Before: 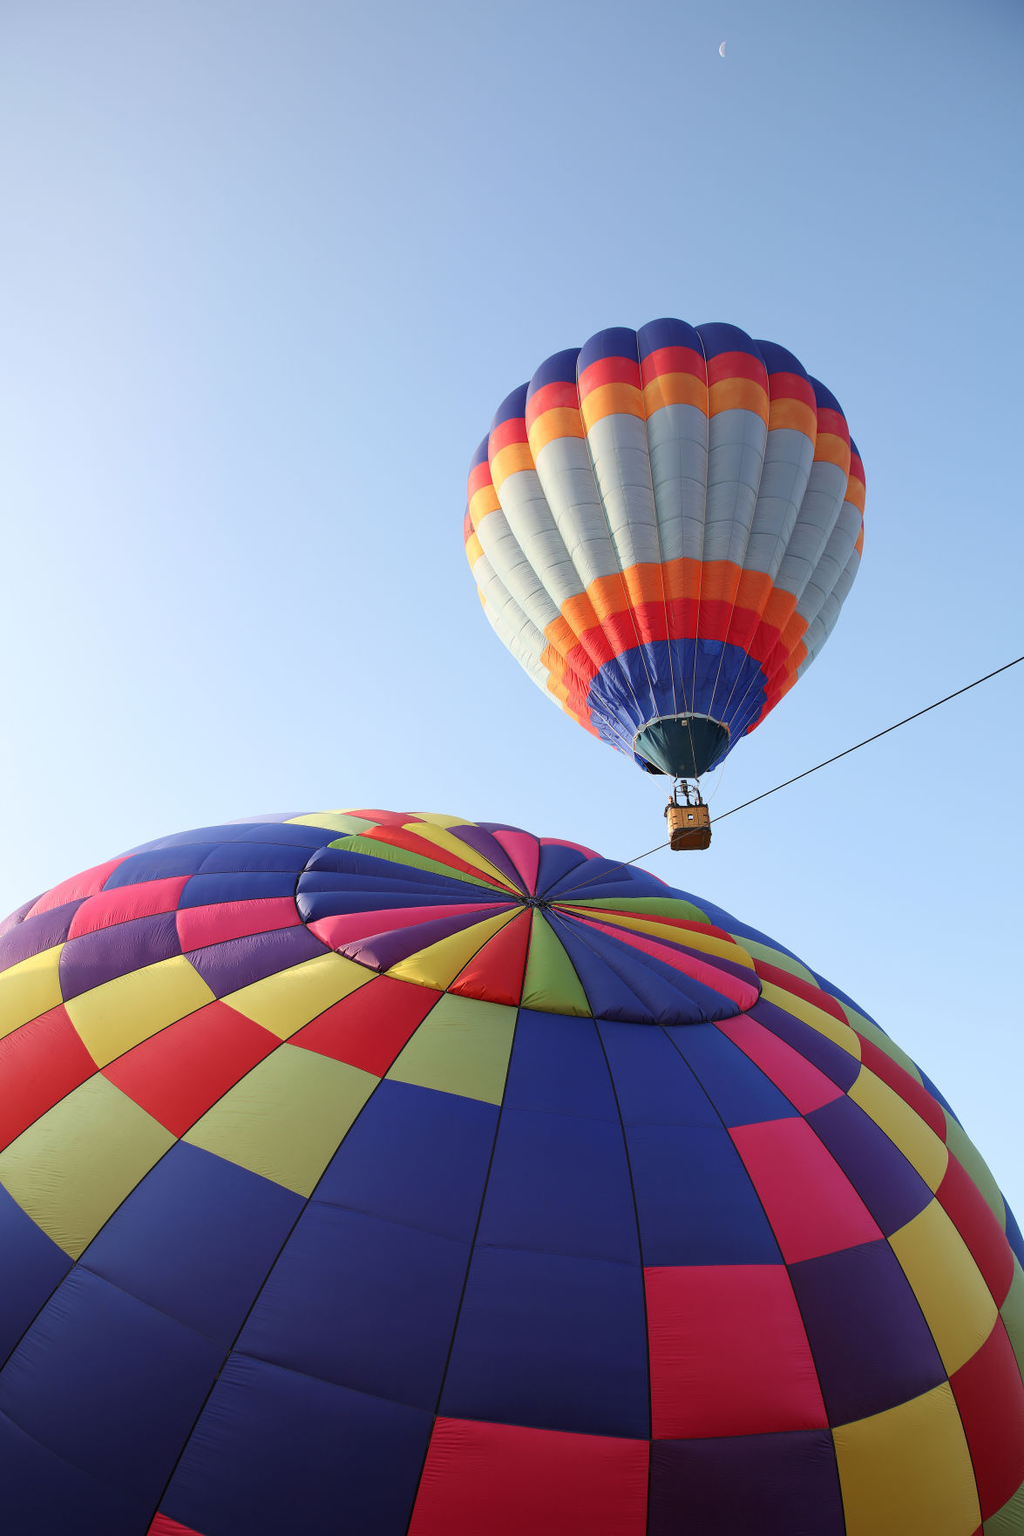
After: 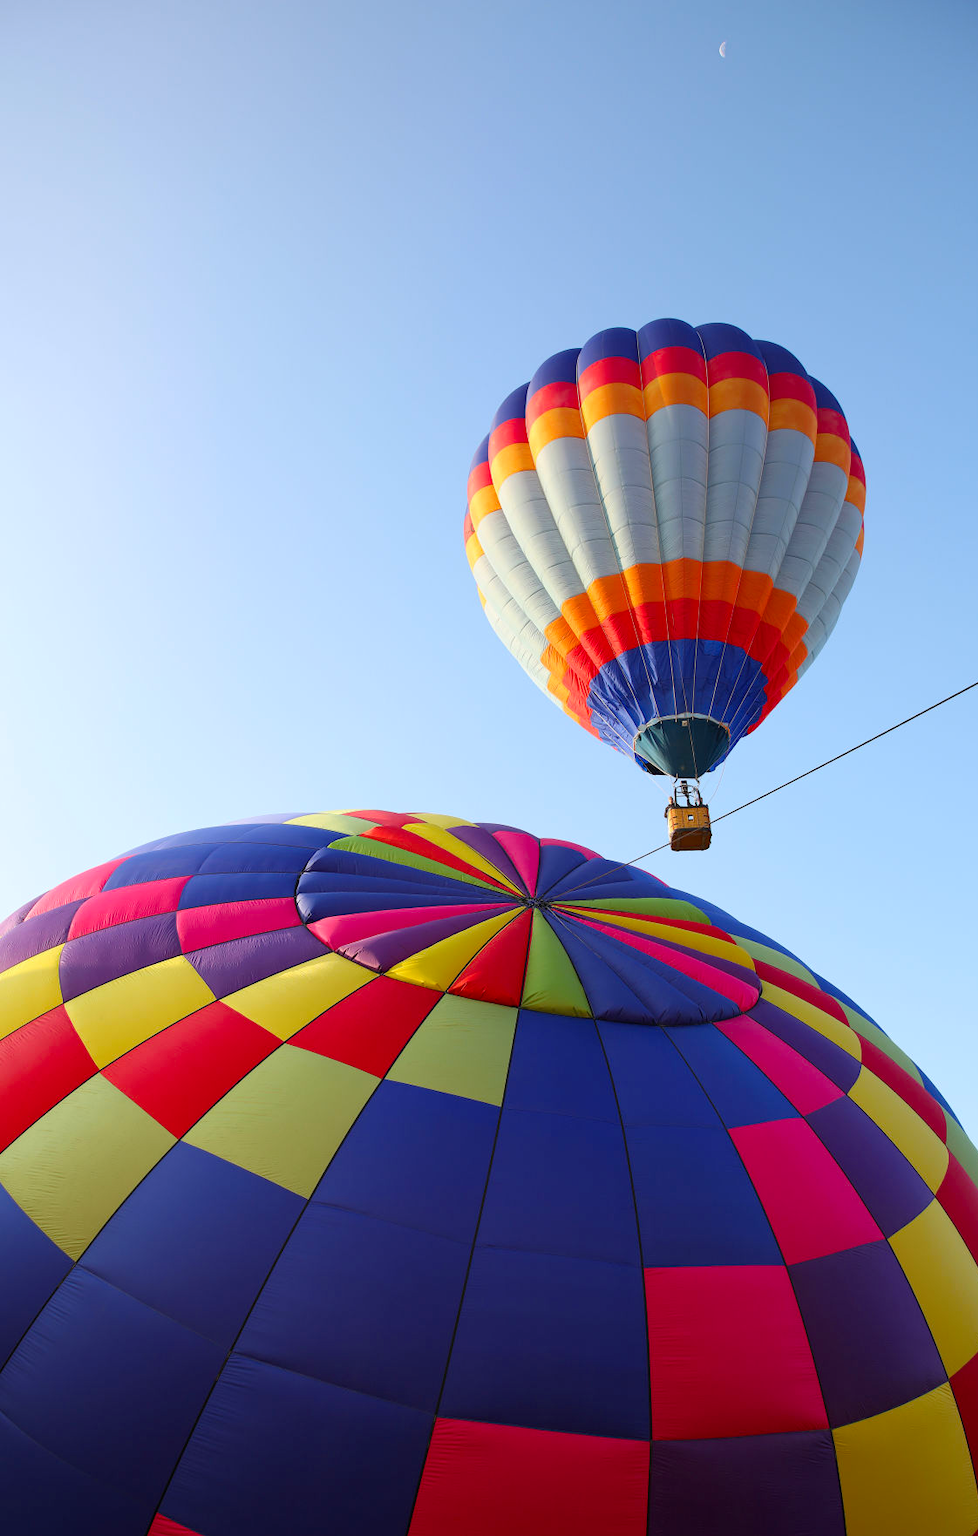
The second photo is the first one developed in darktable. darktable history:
crop: right 4.379%, bottom 0.034%
color balance rgb: perceptual saturation grading › global saturation 29.758%
